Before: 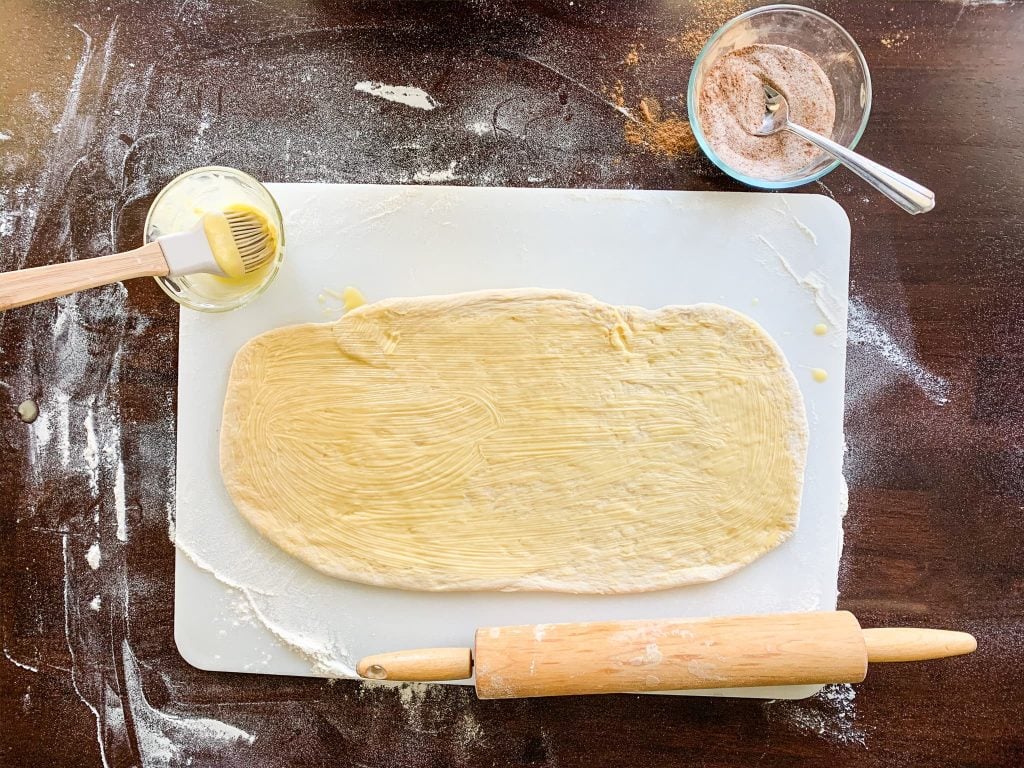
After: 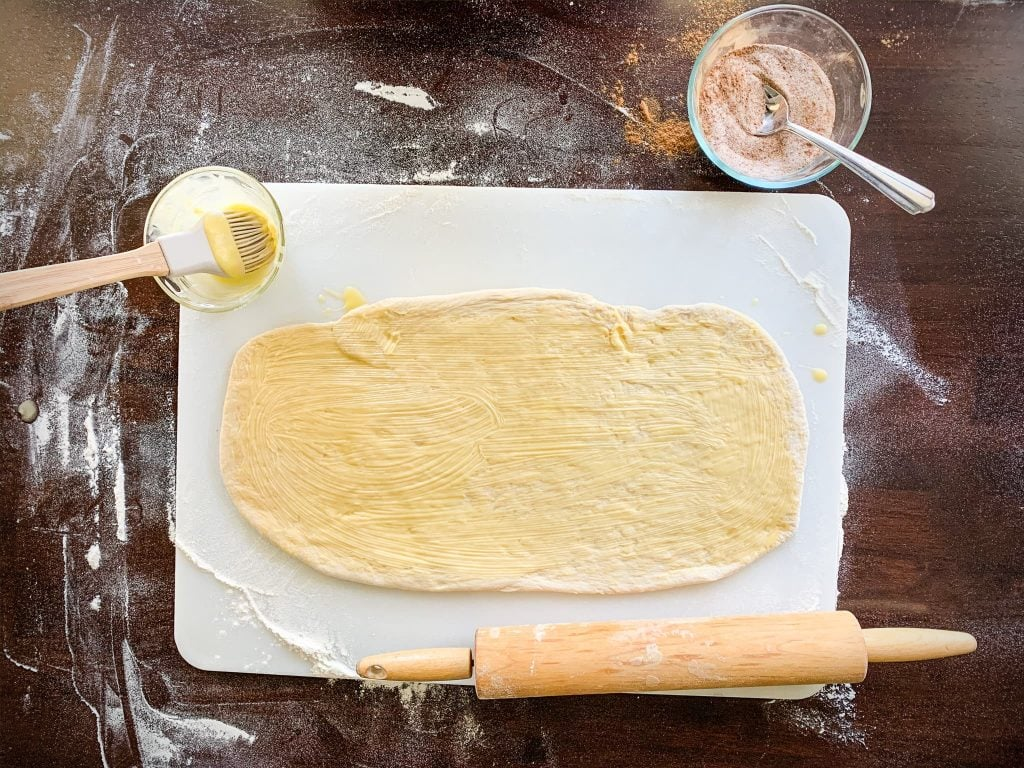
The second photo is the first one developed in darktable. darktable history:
vignetting: brightness -0.578, saturation -0.259
